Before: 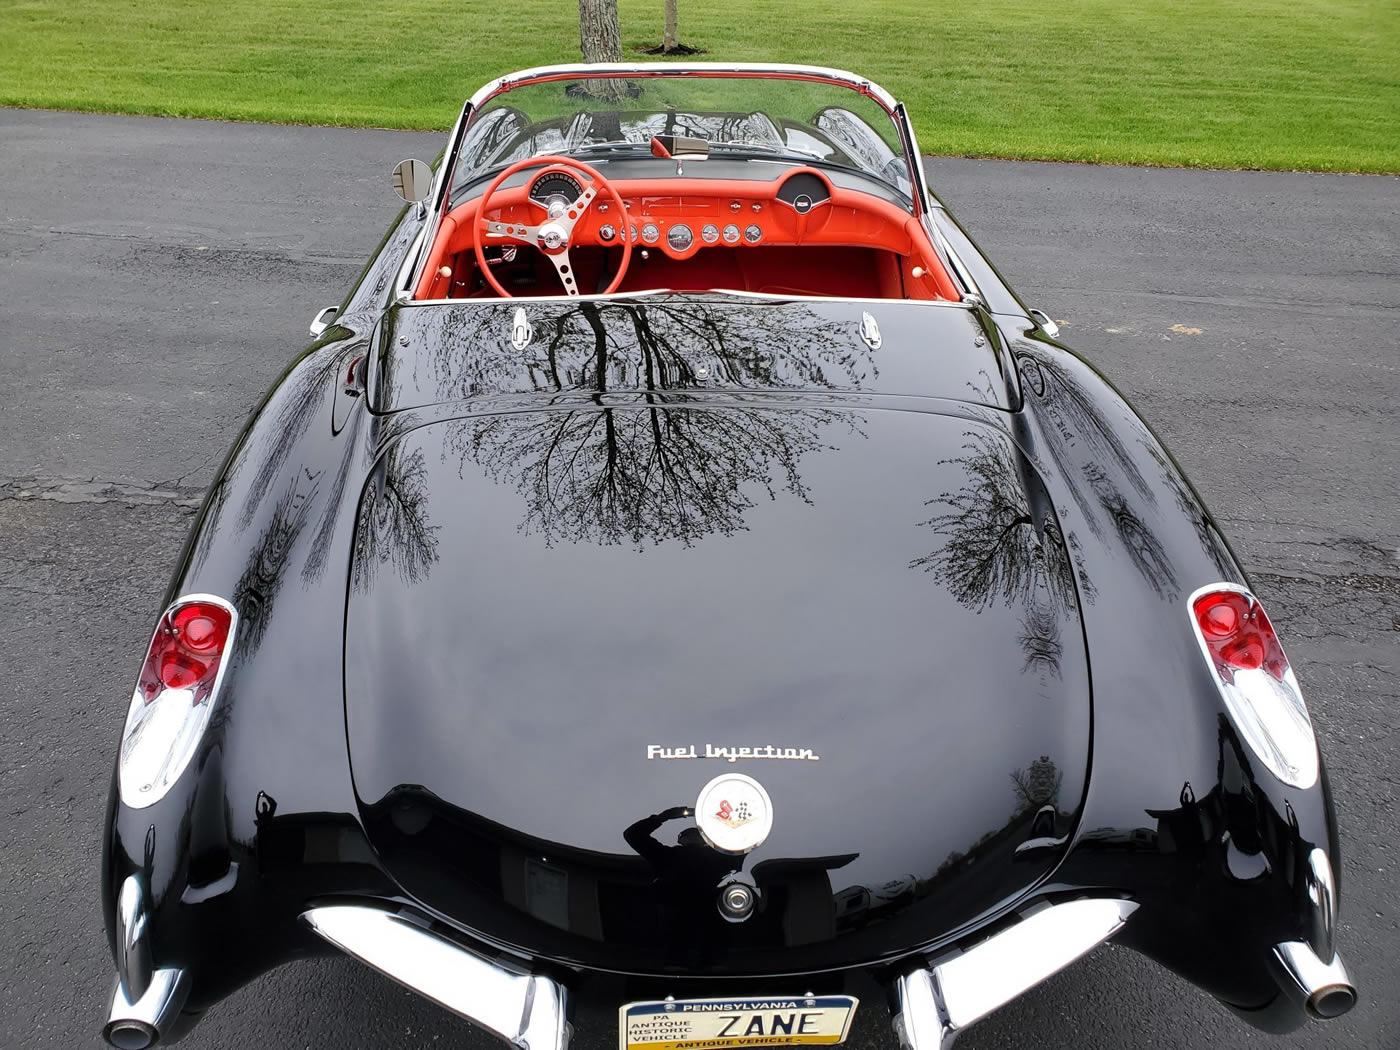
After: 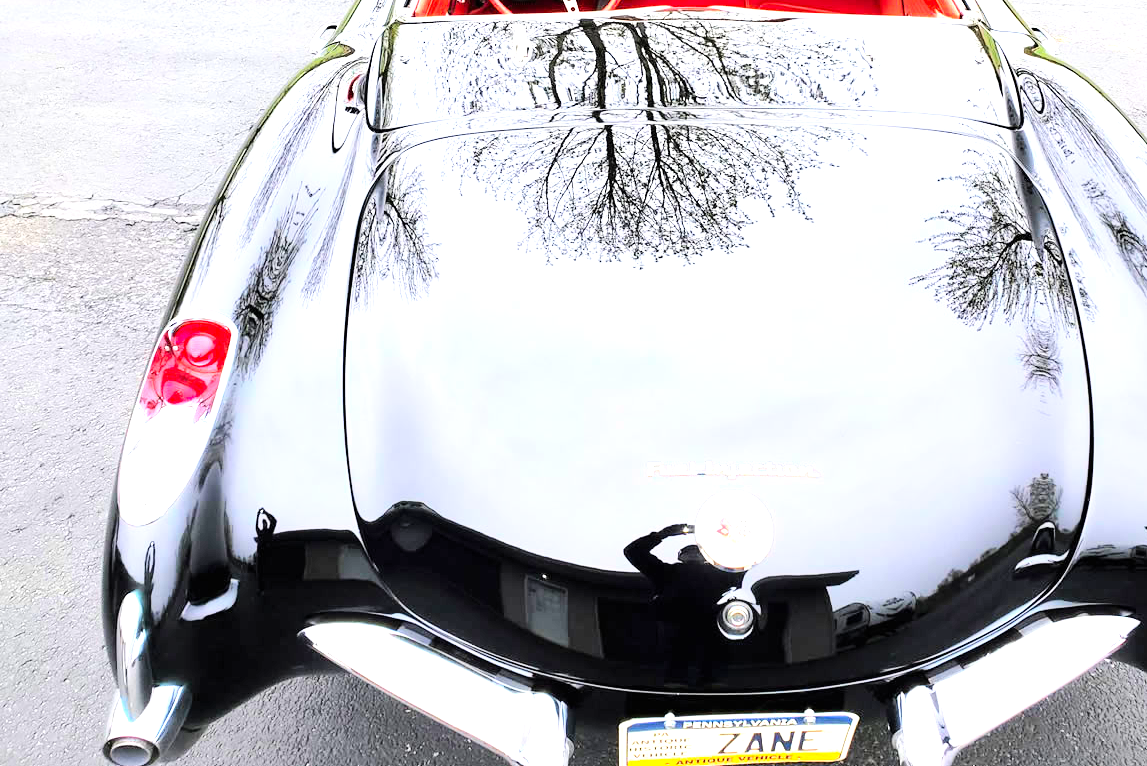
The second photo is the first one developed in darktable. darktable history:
exposure: exposure 2.015 EV, compensate highlight preservation false
crop: top 27.028%, right 18.011%
tone curve: curves: ch0 [(0.003, 0) (0.066, 0.017) (0.163, 0.09) (0.264, 0.238) (0.395, 0.421) (0.517, 0.56) (0.688, 0.743) (0.791, 0.814) (1, 1)]; ch1 [(0, 0) (0.164, 0.115) (0.337, 0.332) (0.39, 0.398) (0.464, 0.461) (0.501, 0.5) (0.507, 0.503) (0.534, 0.537) (0.577, 0.59) (0.652, 0.681) (0.733, 0.749) (0.811, 0.796) (1, 1)]; ch2 [(0, 0) (0.337, 0.382) (0.464, 0.476) (0.501, 0.502) (0.527, 0.54) (0.551, 0.565) (0.6, 0.59) (0.687, 0.675) (1, 1)]
contrast brightness saturation: contrast 0.199, brightness 0.17, saturation 0.226
